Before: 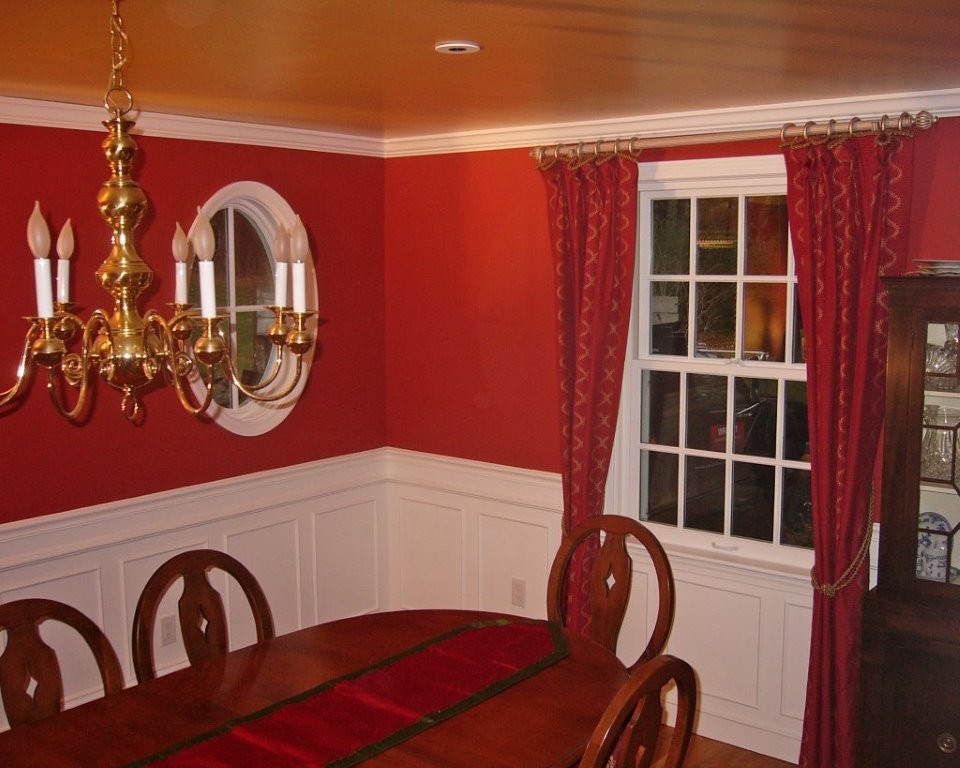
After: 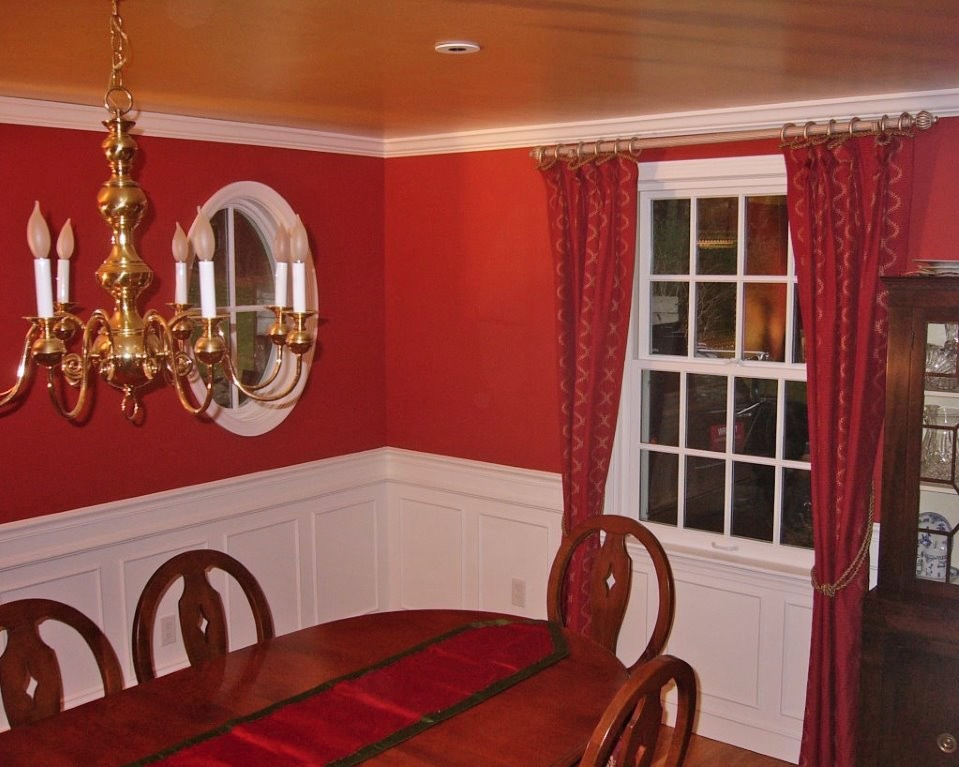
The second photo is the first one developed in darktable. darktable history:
shadows and highlights: low approximation 0.01, soften with gaussian
color correction: highlights a* -0.137, highlights b* -5.91, shadows a* -0.137, shadows b* -0.137
